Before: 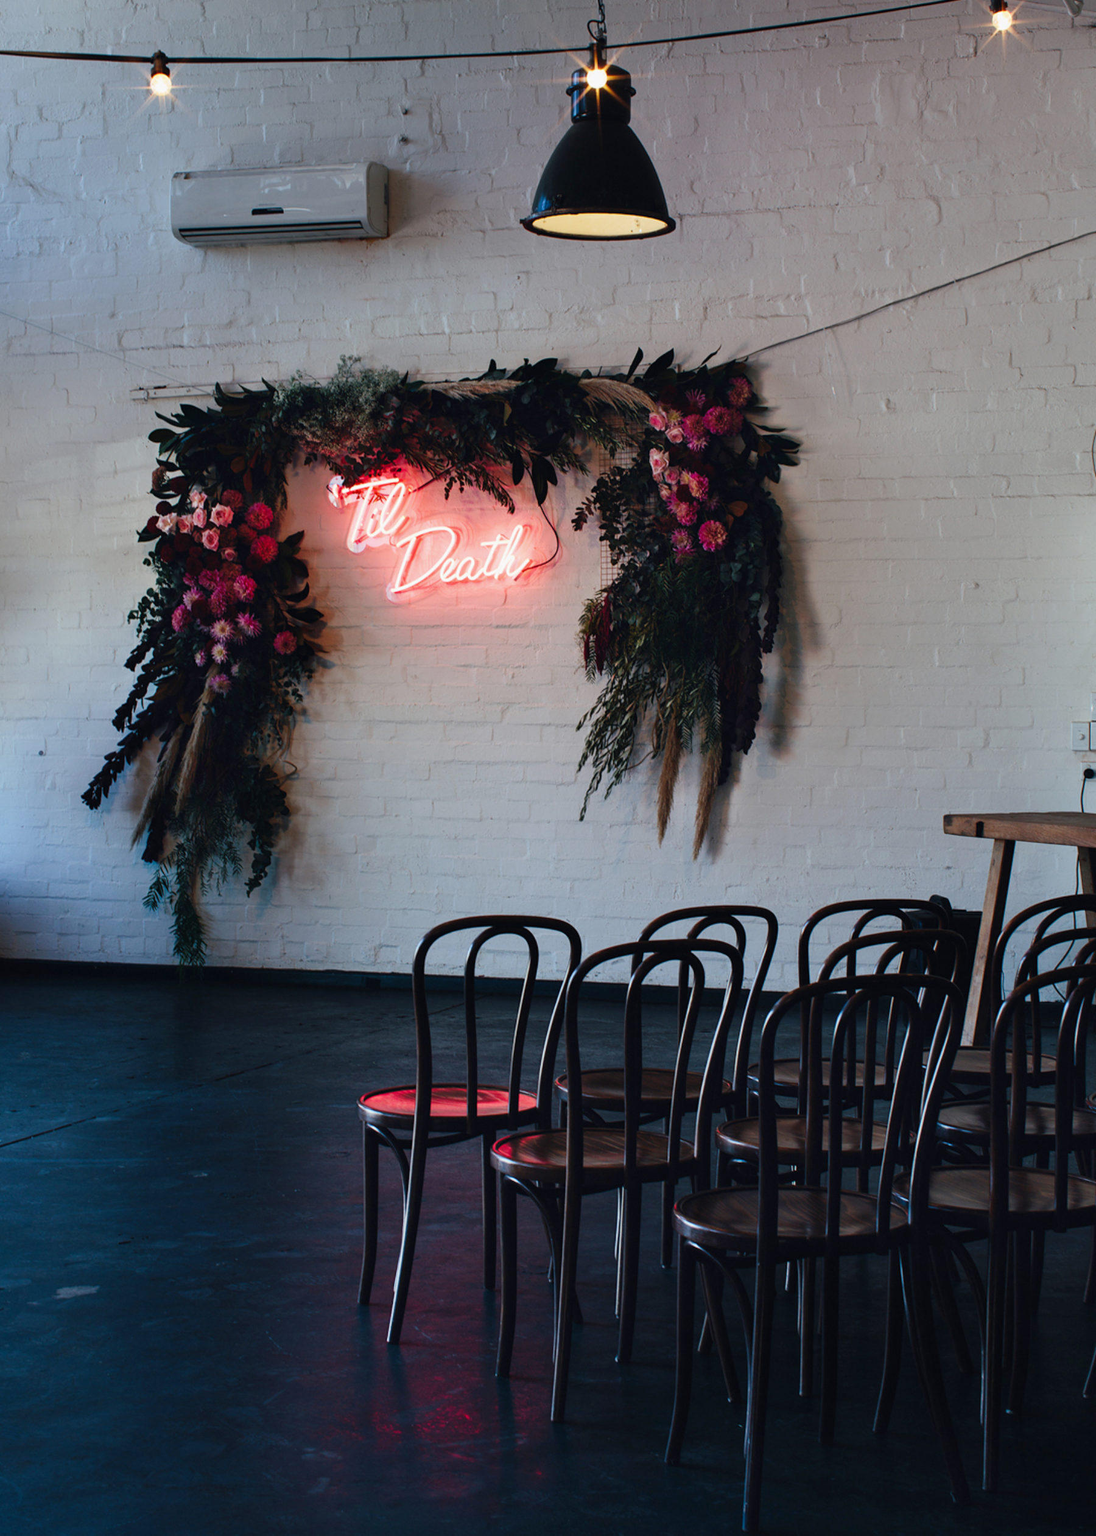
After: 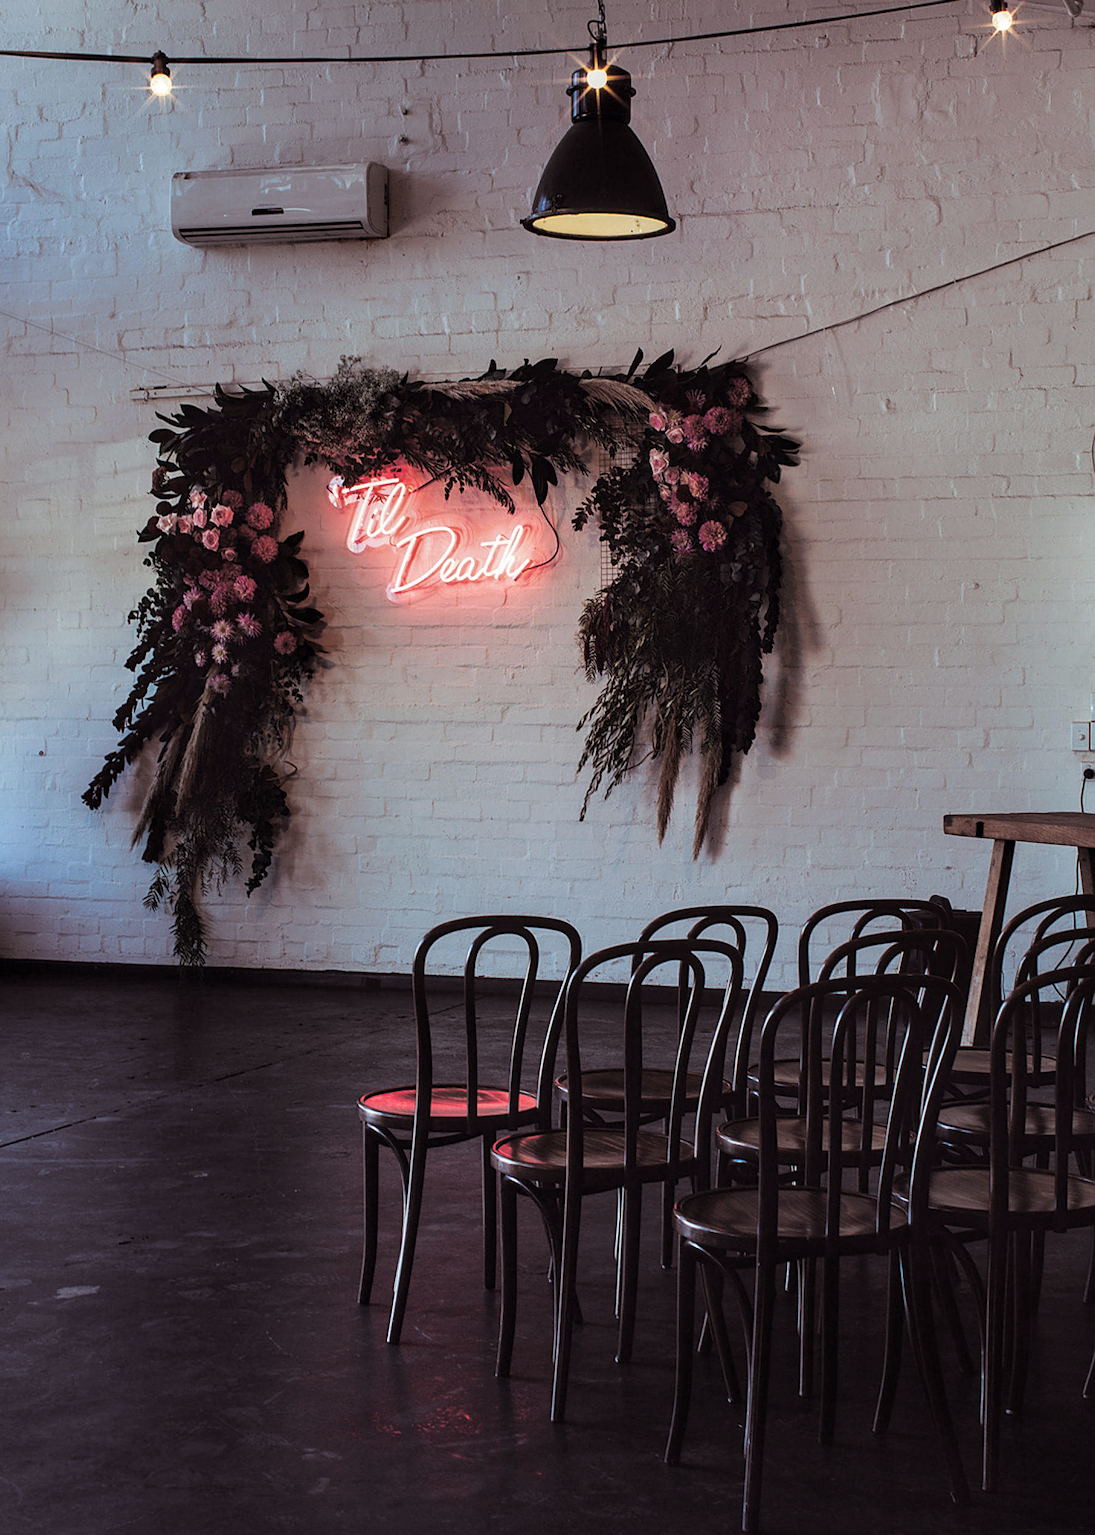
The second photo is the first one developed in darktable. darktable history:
split-toning: shadows › saturation 0.24, highlights › hue 54°, highlights › saturation 0.24
local contrast: on, module defaults
sharpen: on, module defaults
